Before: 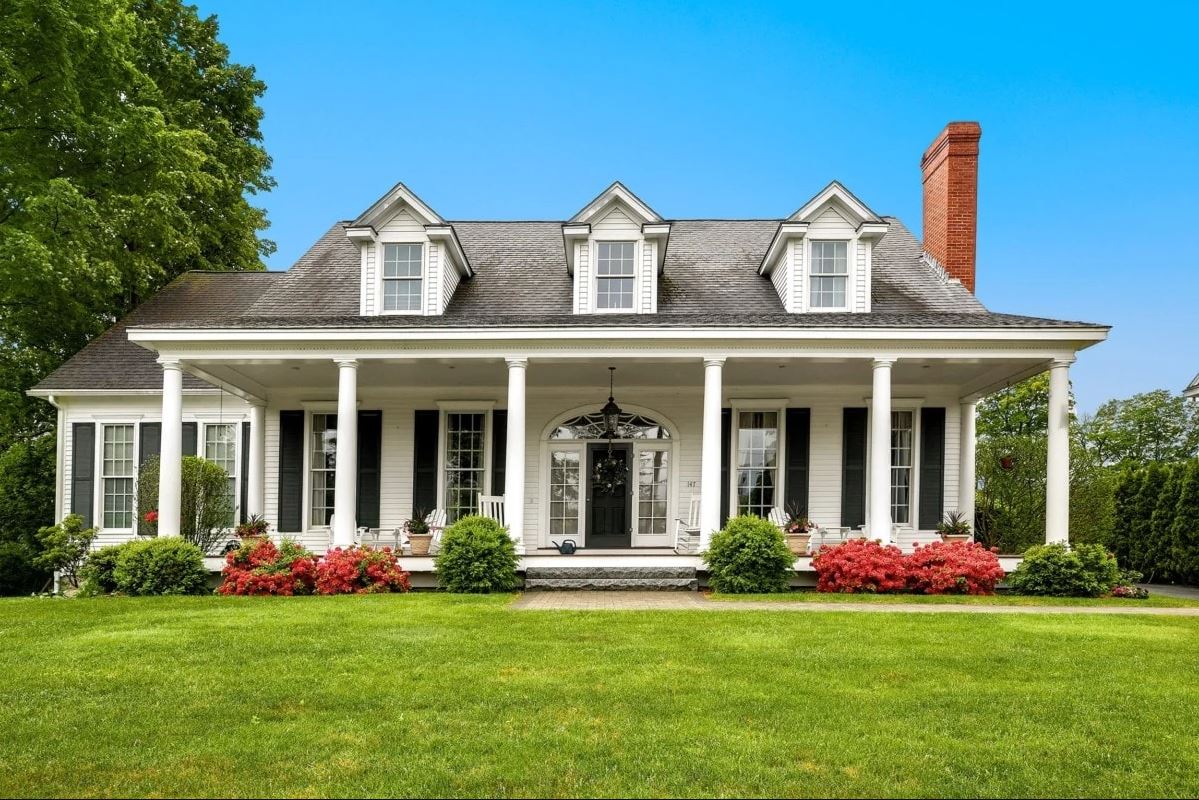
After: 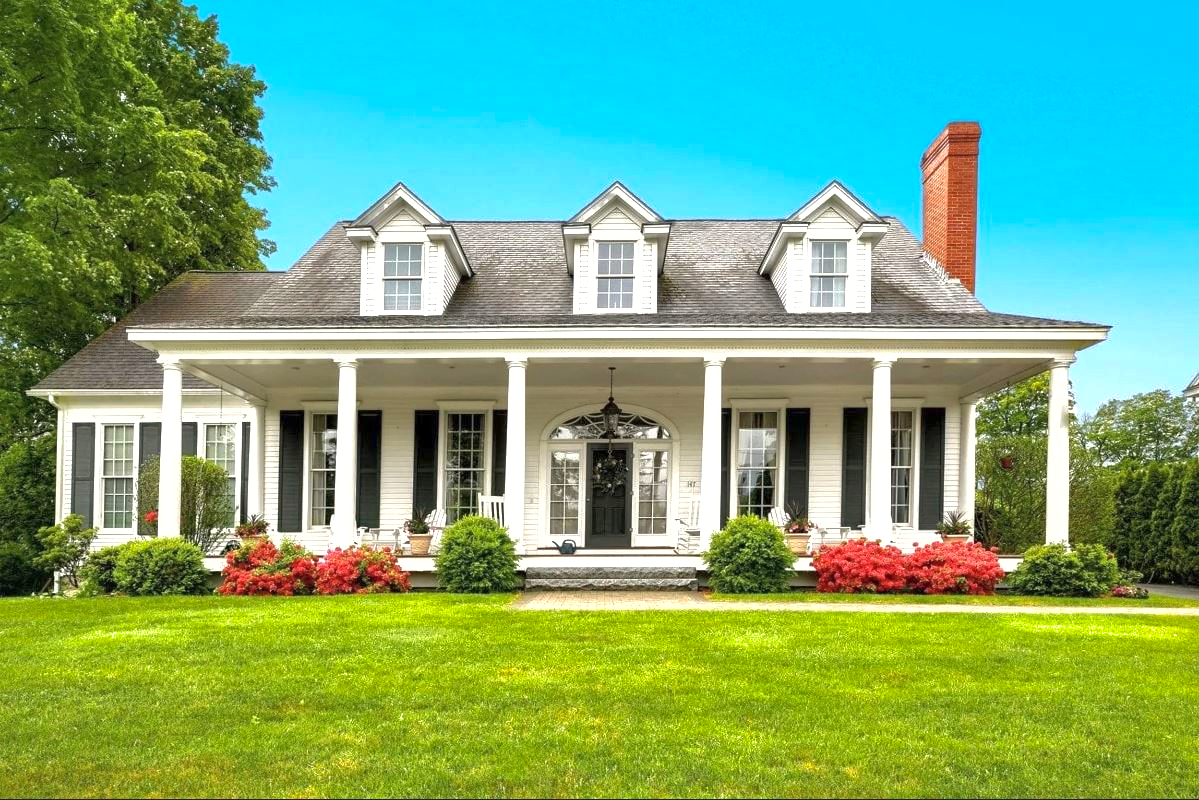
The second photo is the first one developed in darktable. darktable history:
exposure: exposure 0.743 EV, compensate highlight preservation false
shadows and highlights: on, module defaults
